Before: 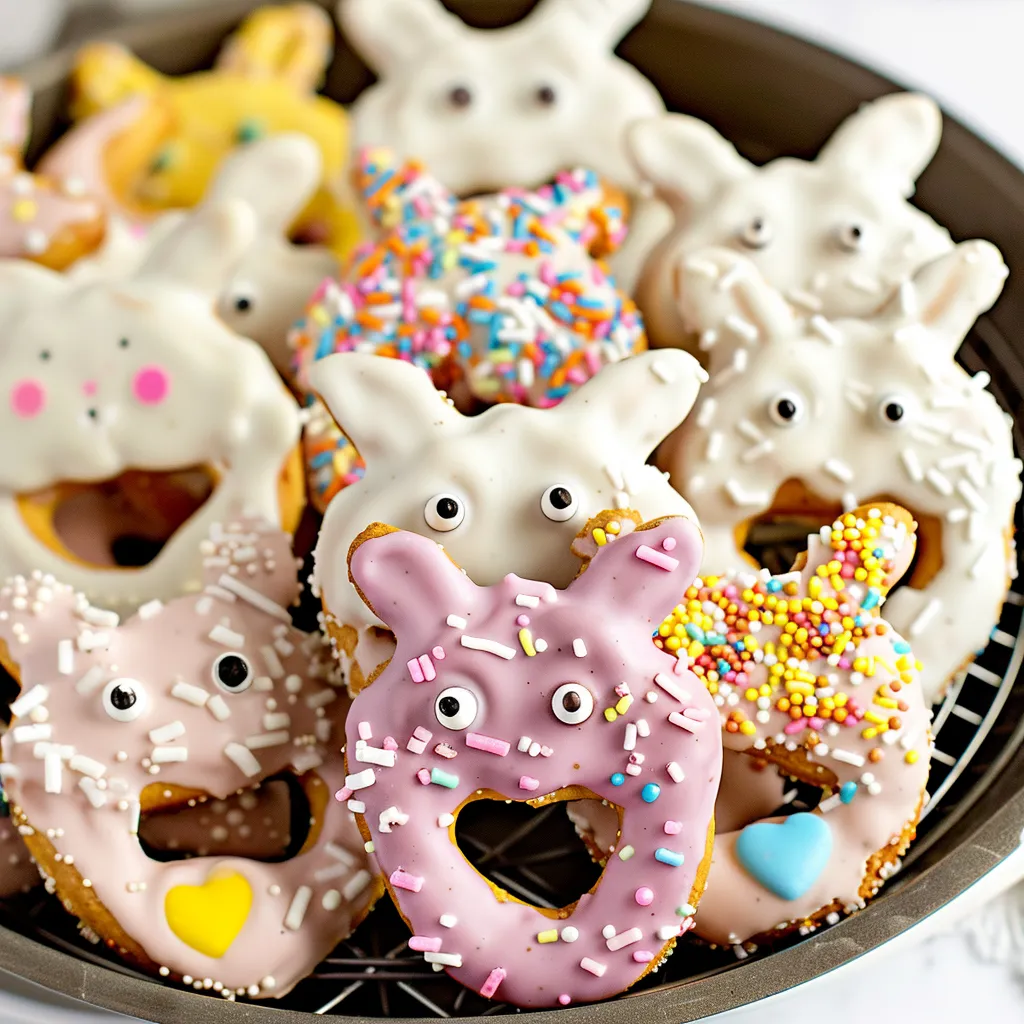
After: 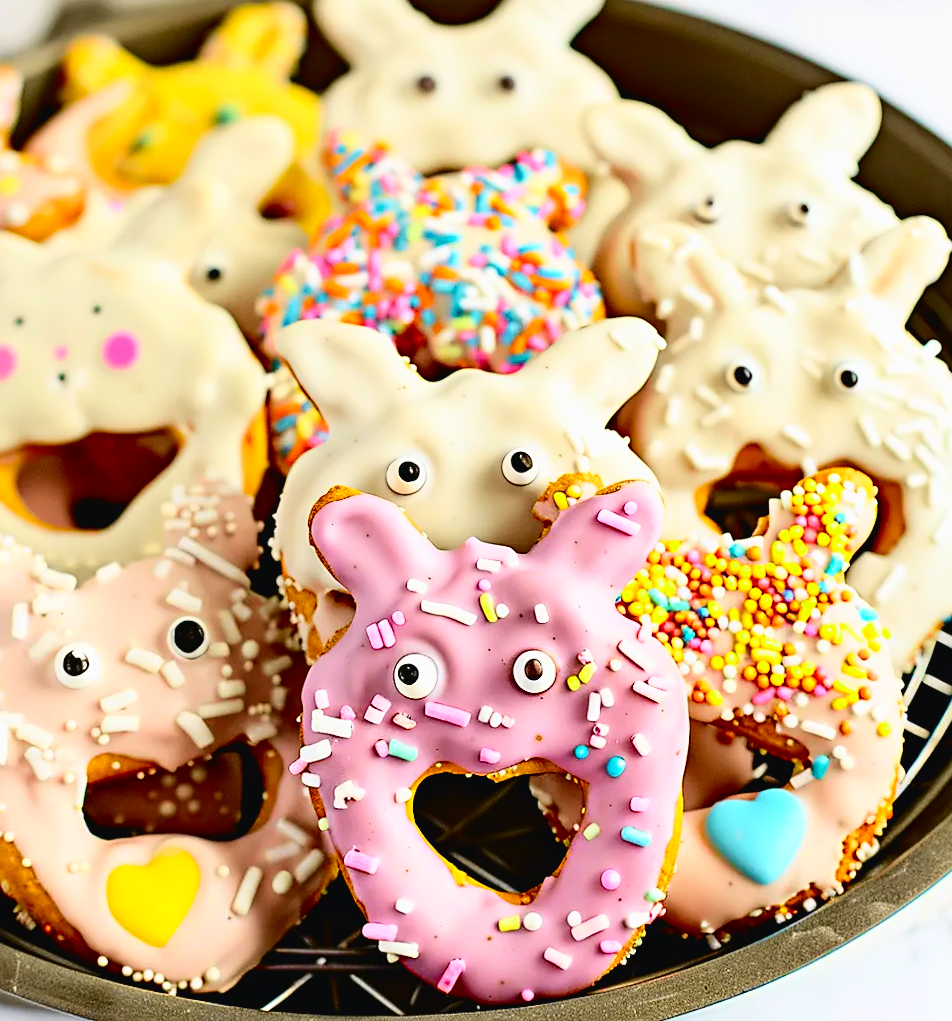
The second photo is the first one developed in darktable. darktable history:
rotate and perspective: rotation 0.215°, lens shift (vertical) -0.139, crop left 0.069, crop right 0.939, crop top 0.002, crop bottom 0.996
sharpen: radius 1.864, amount 0.398, threshold 1.271
tone curve: curves: ch0 [(0, 0.023) (0.132, 0.075) (0.251, 0.186) (0.441, 0.476) (0.662, 0.757) (0.849, 0.927) (1, 0.99)]; ch1 [(0, 0) (0.447, 0.411) (0.483, 0.469) (0.498, 0.496) (0.518, 0.514) (0.561, 0.59) (0.606, 0.659) (0.657, 0.725) (0.869, 0.916) (1, 1)]; ch2 [(0, 0) (0.307, 0.315) (0.425, 0.438) (0.483, 0.477) (0.503, 0.503) (0.526, 0.553) (0.552, 0.601) (0.615, 0.669) (0.703, 0.797) (0.985, 0.966)], color space Lab, independent channels
